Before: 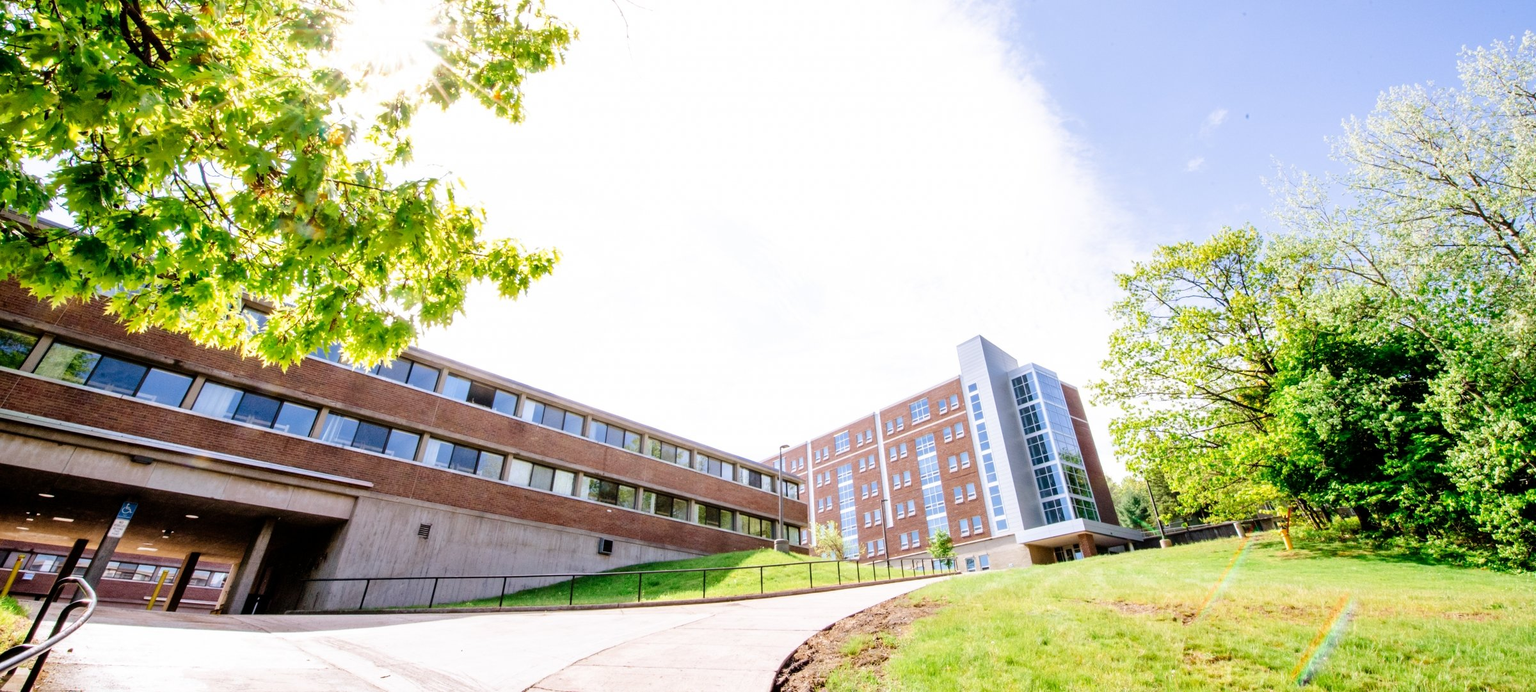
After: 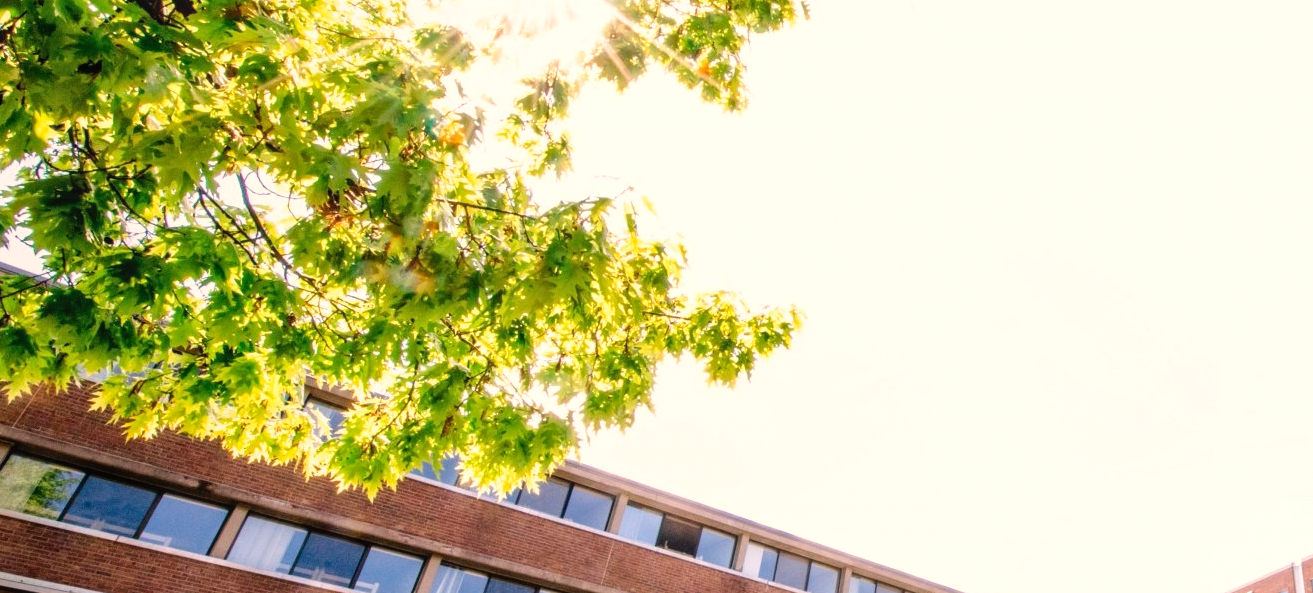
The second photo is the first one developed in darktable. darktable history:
crop and rotate: left 3.047%, top 7.509%, right 42.236%, bottom 37.598%
color correction: highlights a* 0.003, highlights b* -0.283
white balance: red 1.127, blue 0.943
local contrast: detail 110%
